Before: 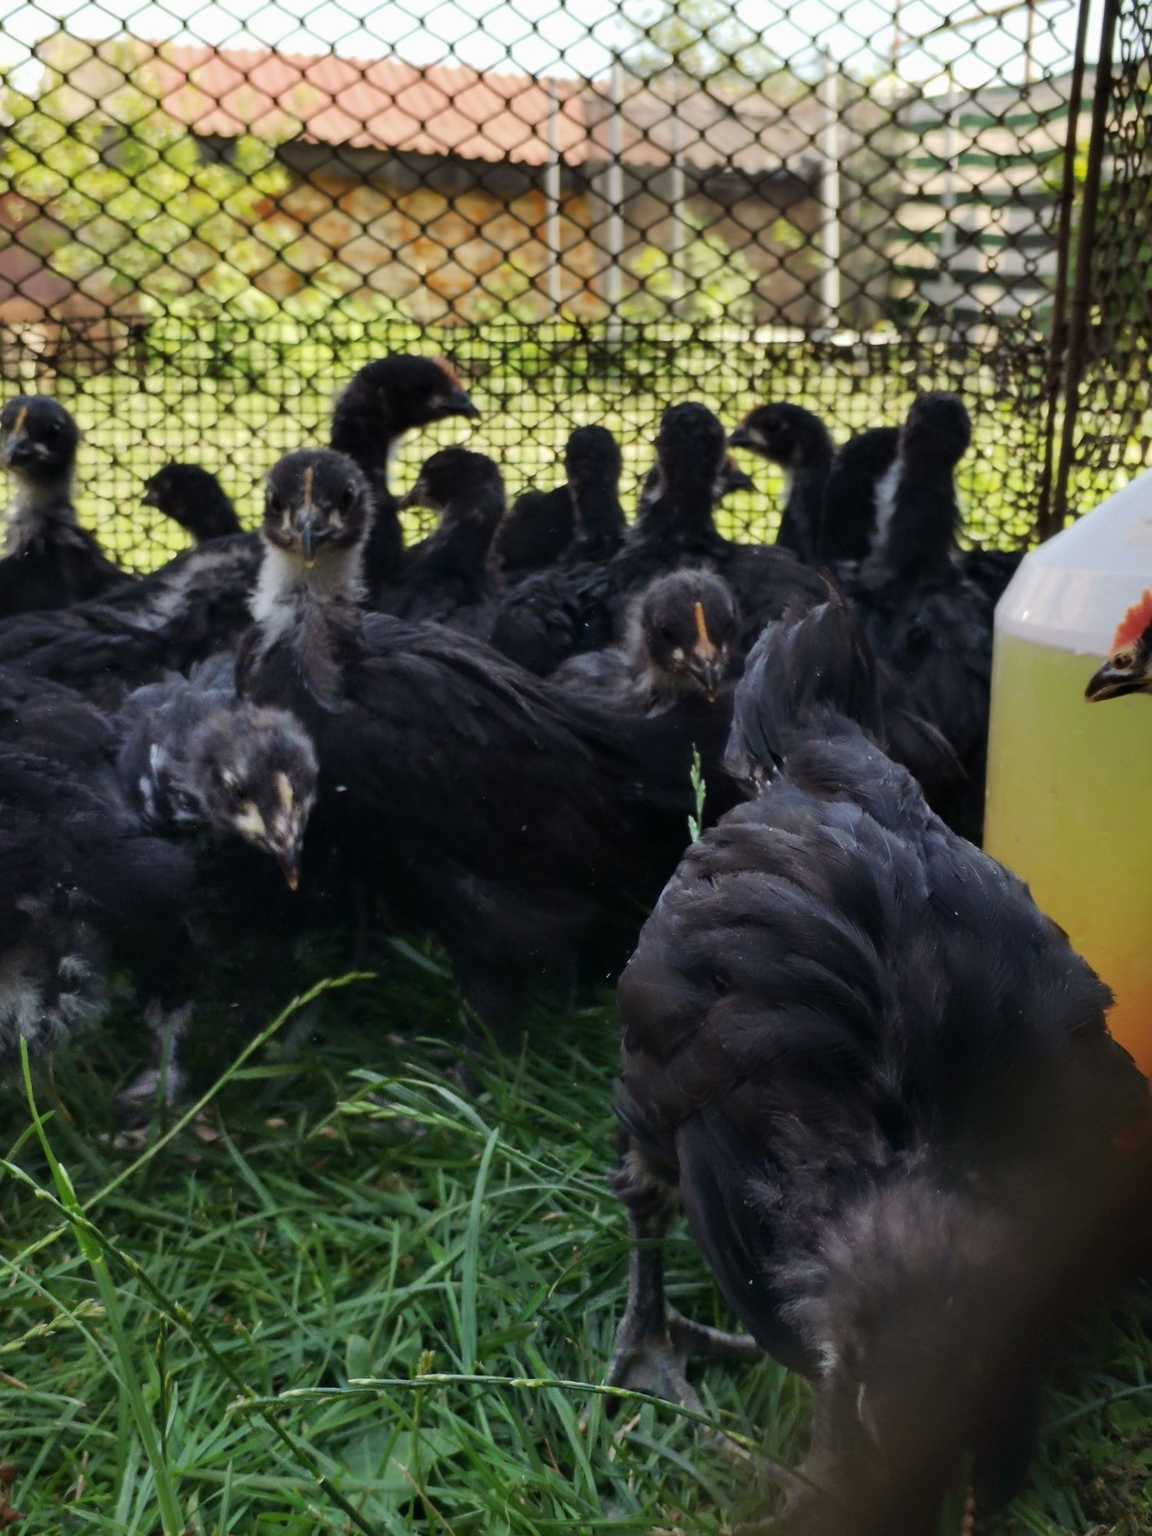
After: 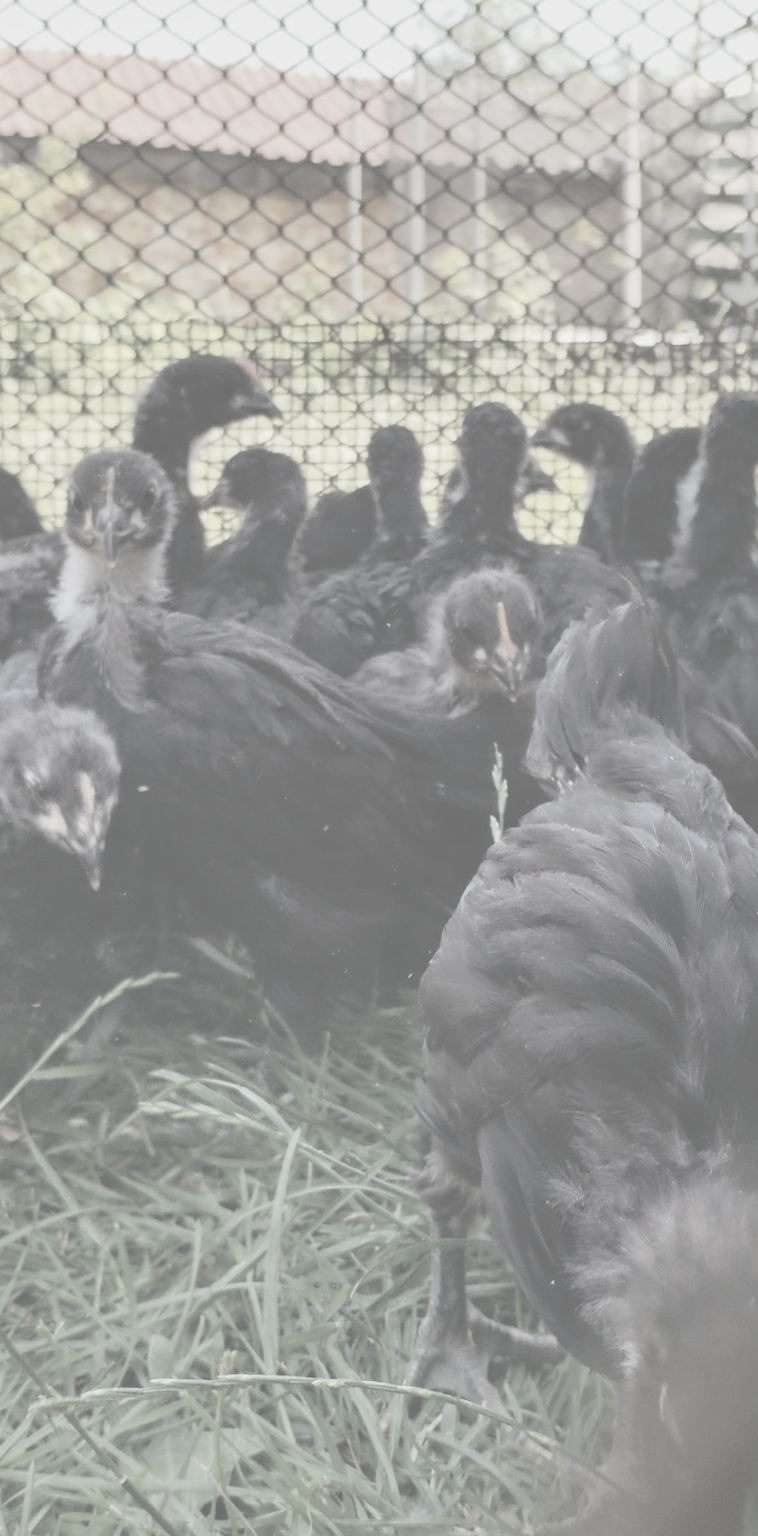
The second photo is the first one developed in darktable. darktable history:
crop: left 17.234%, right 16.916%
local contrast: on, module defaults
contrast brightness saturation: contrast -0.321, brightness 0.734, saturation -0.797
exposure: exposure -0.113 EV, compensate highlight preservation false
